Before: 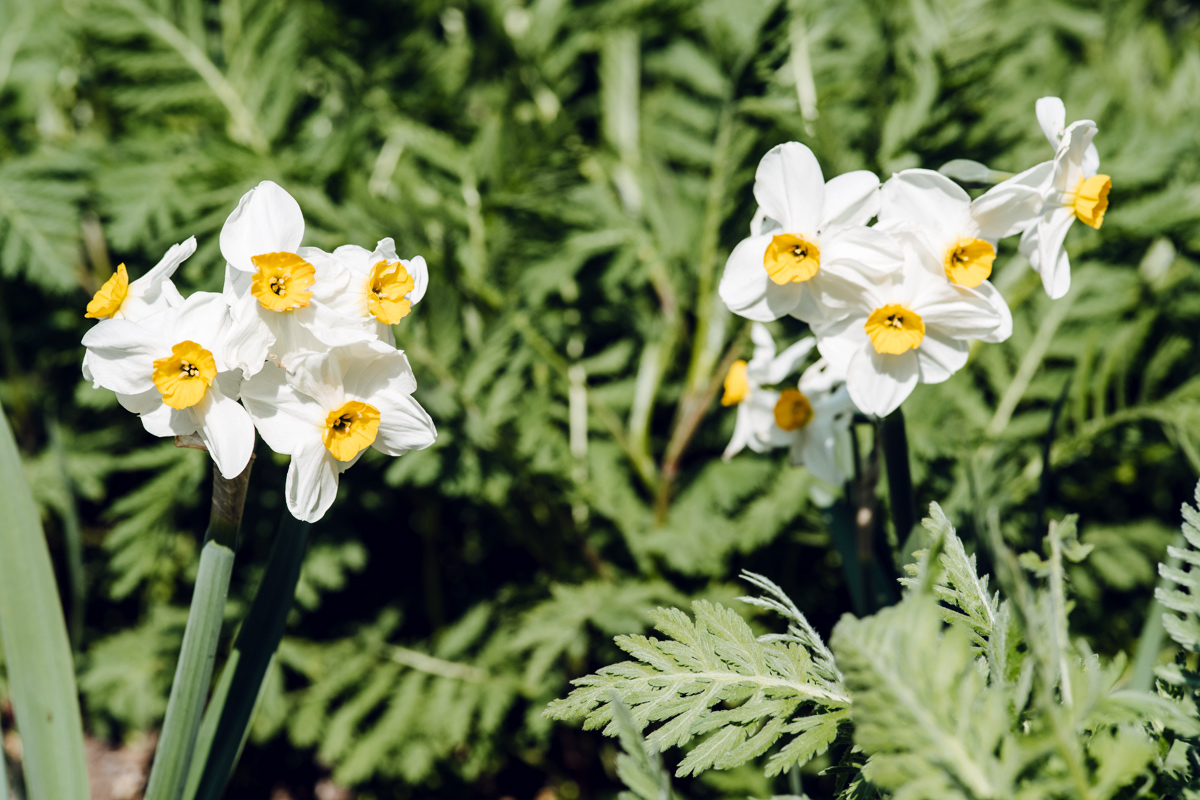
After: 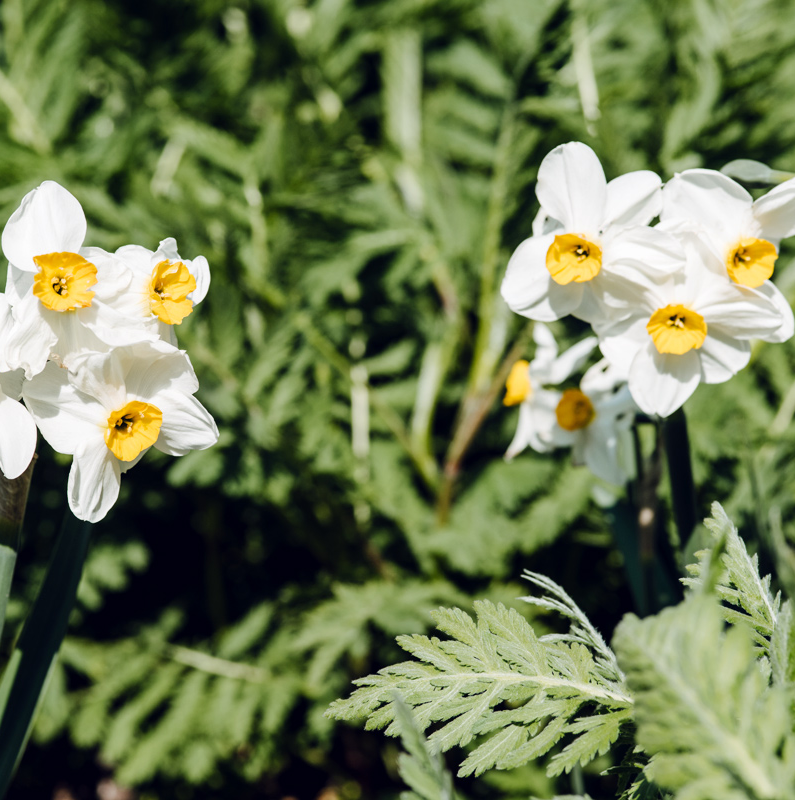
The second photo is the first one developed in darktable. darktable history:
crop and rotate: left 18.203%, right 15.473%
